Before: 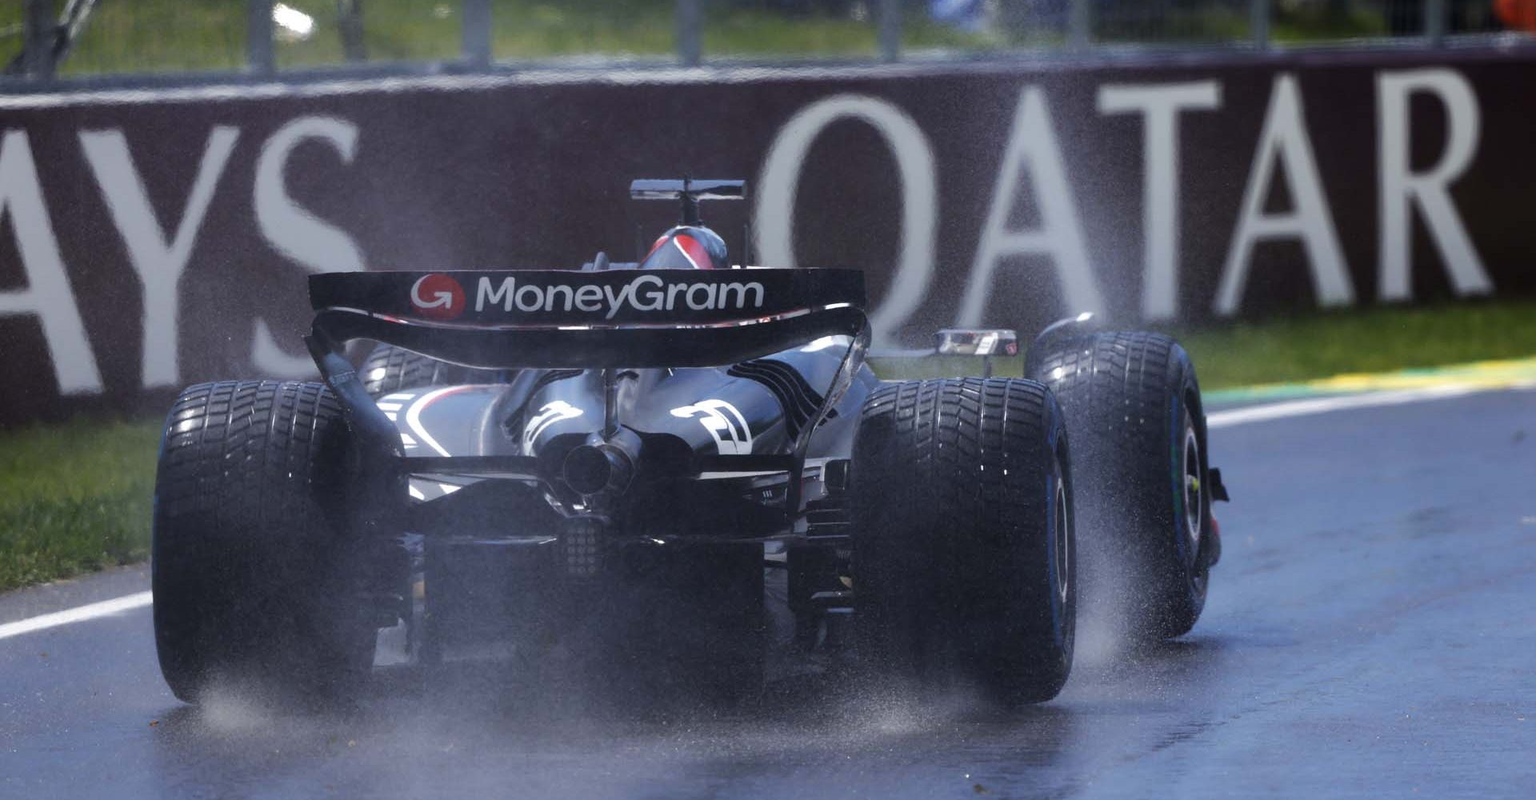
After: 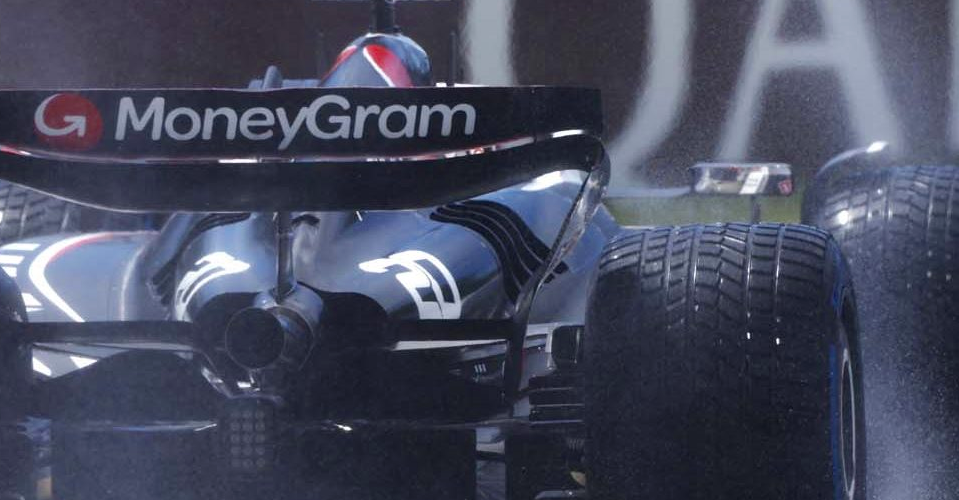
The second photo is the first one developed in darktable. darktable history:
color balance rgb: perceptual saturation grading › global saturation 8.89%, saturation formula JzAzBz (2021)
crop: left 25%, top 25%, right 25%, bottom 25%
